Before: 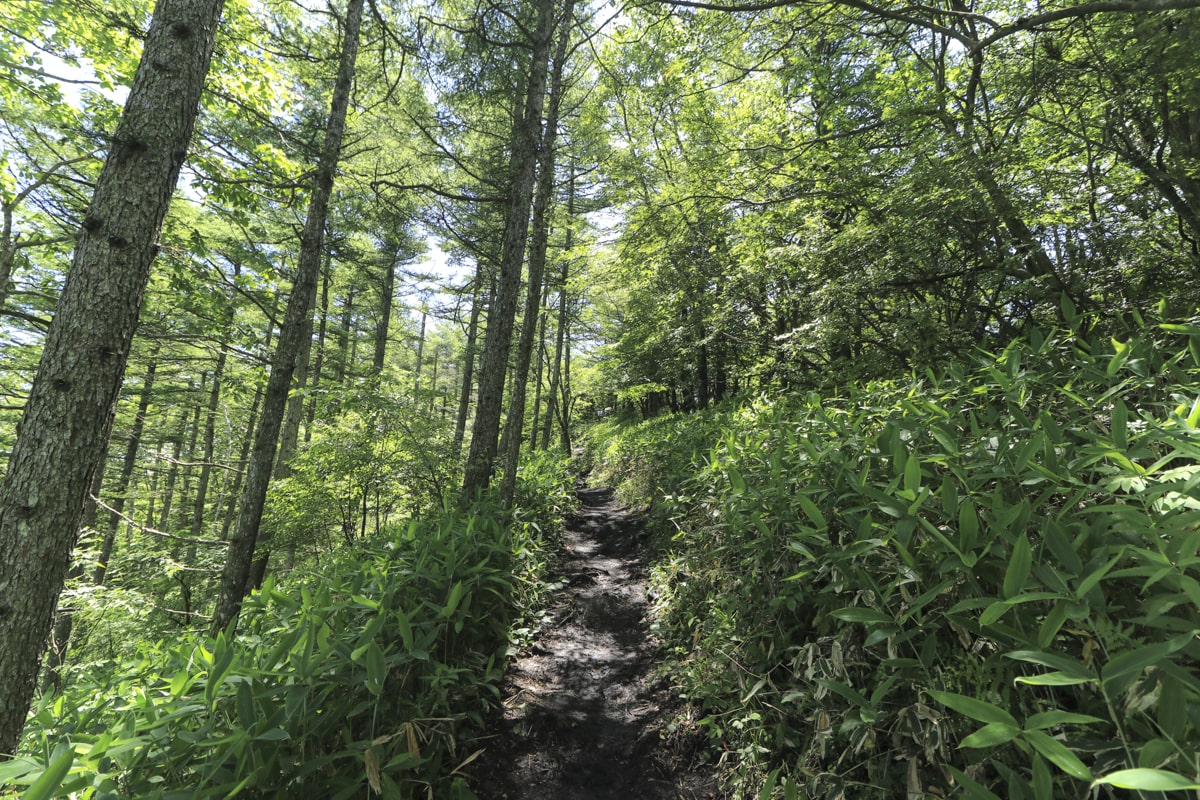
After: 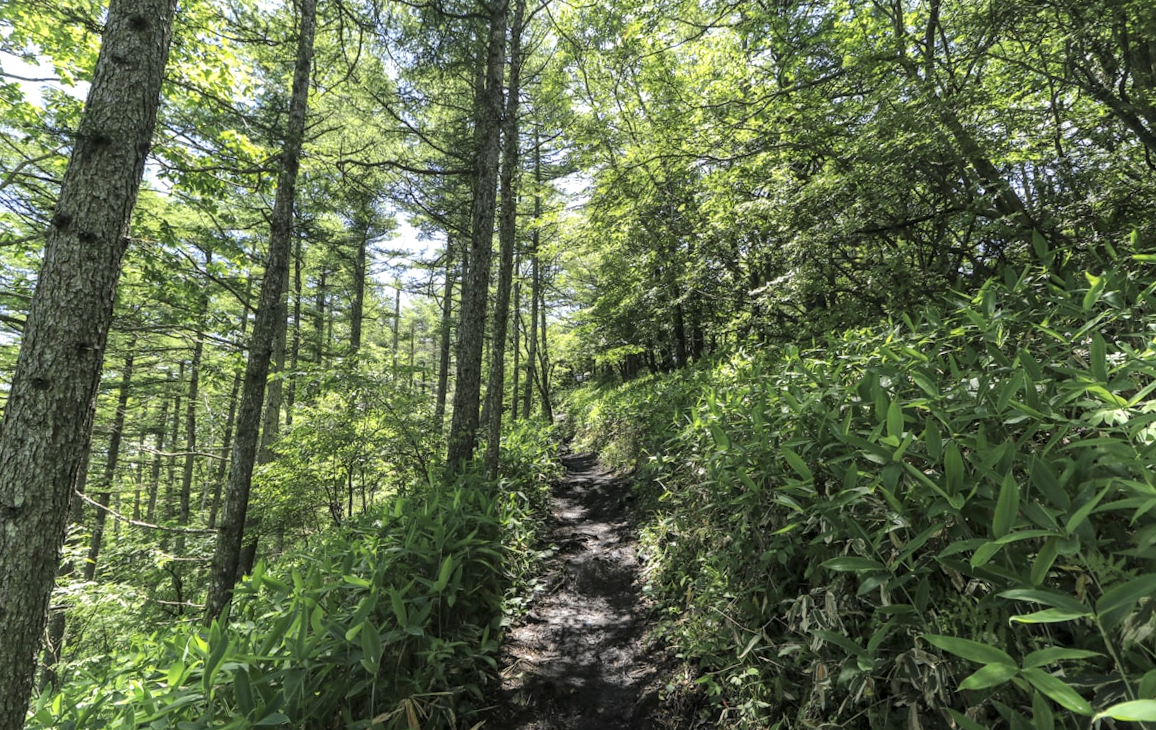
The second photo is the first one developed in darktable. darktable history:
rotate and perspective: rotation -3.52°, crop left 0.036, crop right 0.964, crop top 0.081, crop bottom 0.919
local contrast: on, module defaults
